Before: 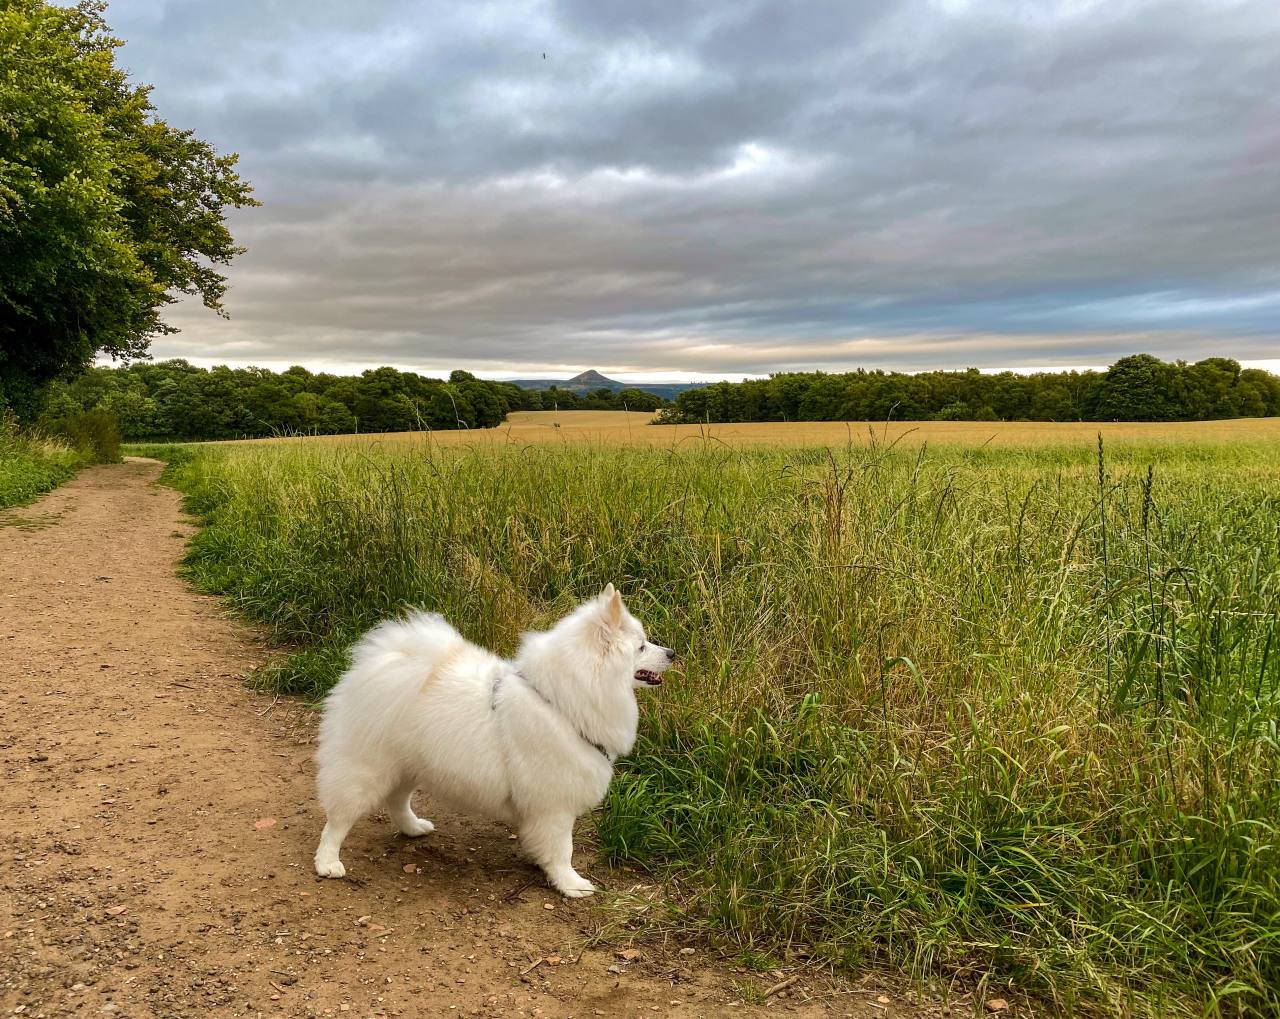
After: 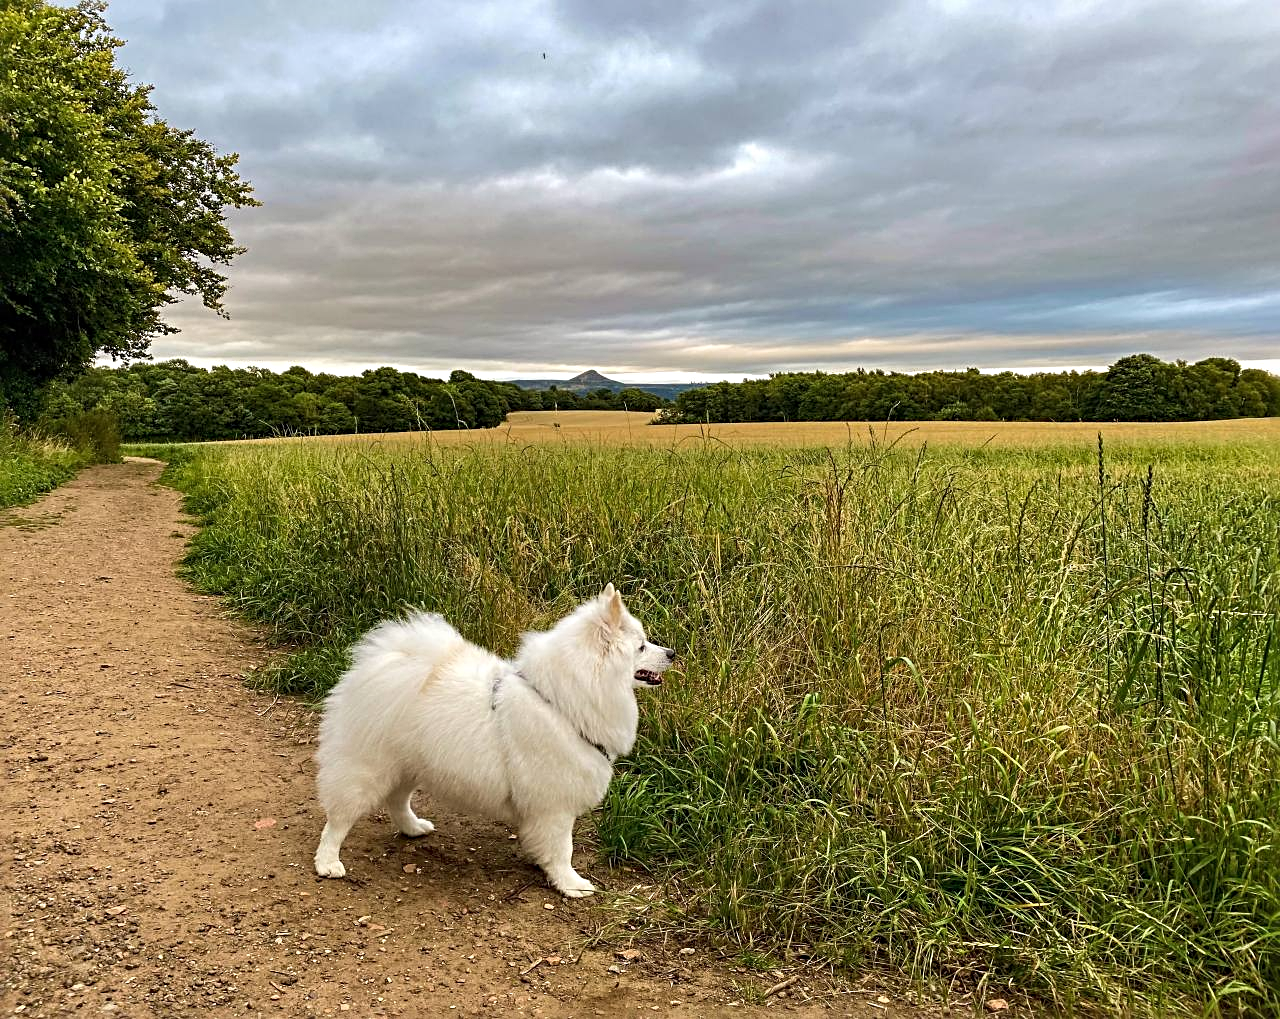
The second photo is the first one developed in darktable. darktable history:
sharpen: radius 3.977
shadows and highlights: shadows 1.83, highlights 40.29
